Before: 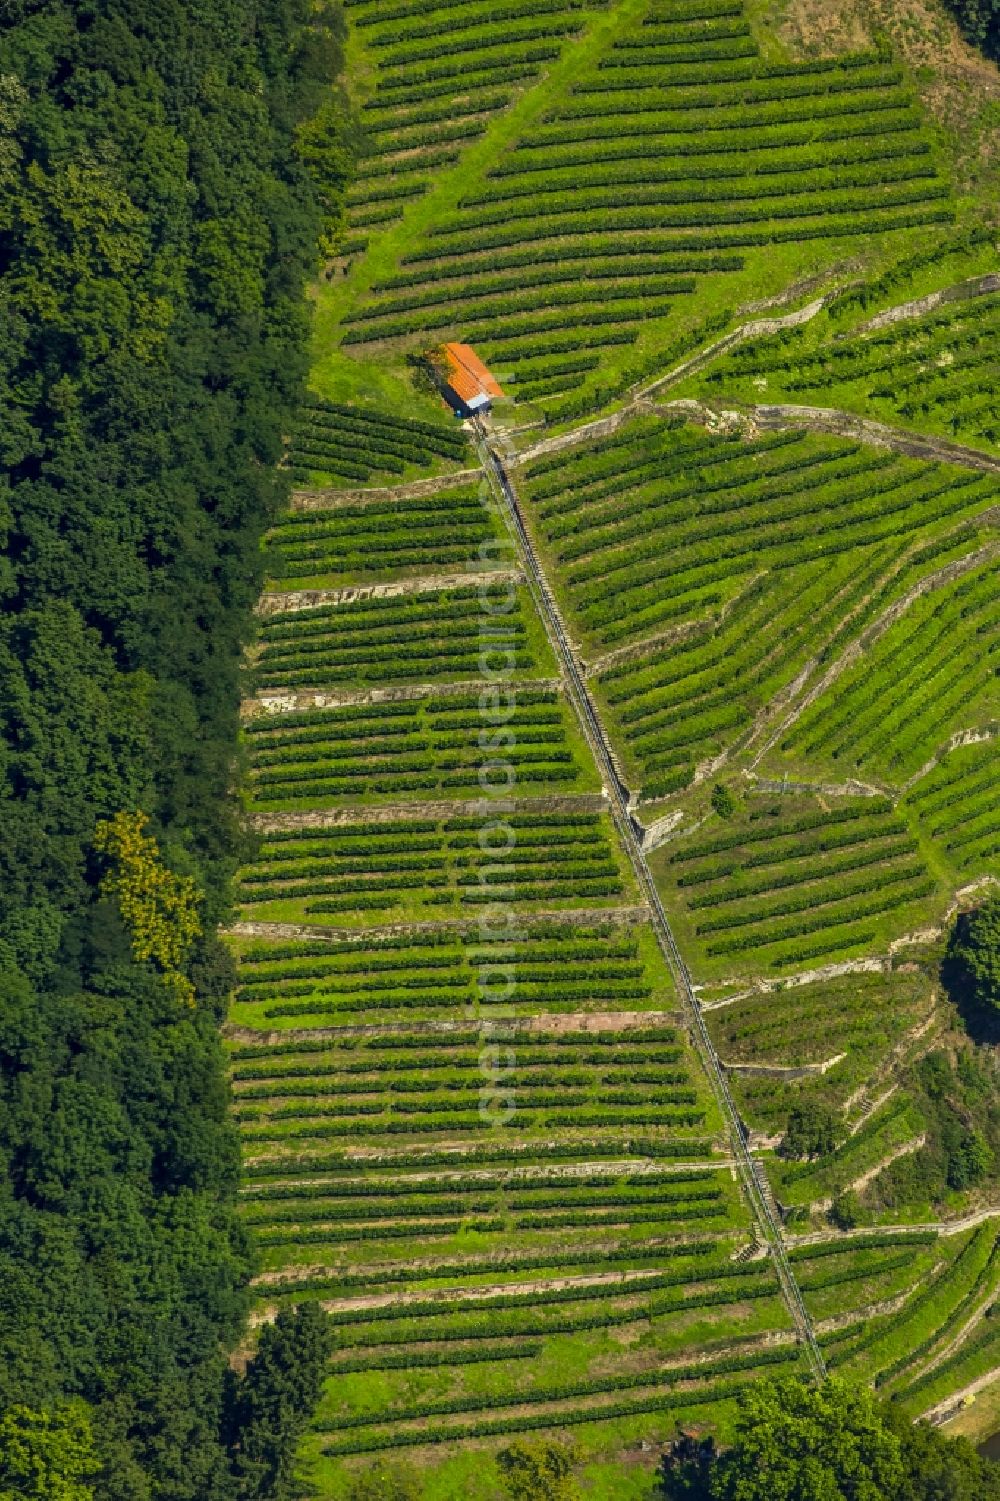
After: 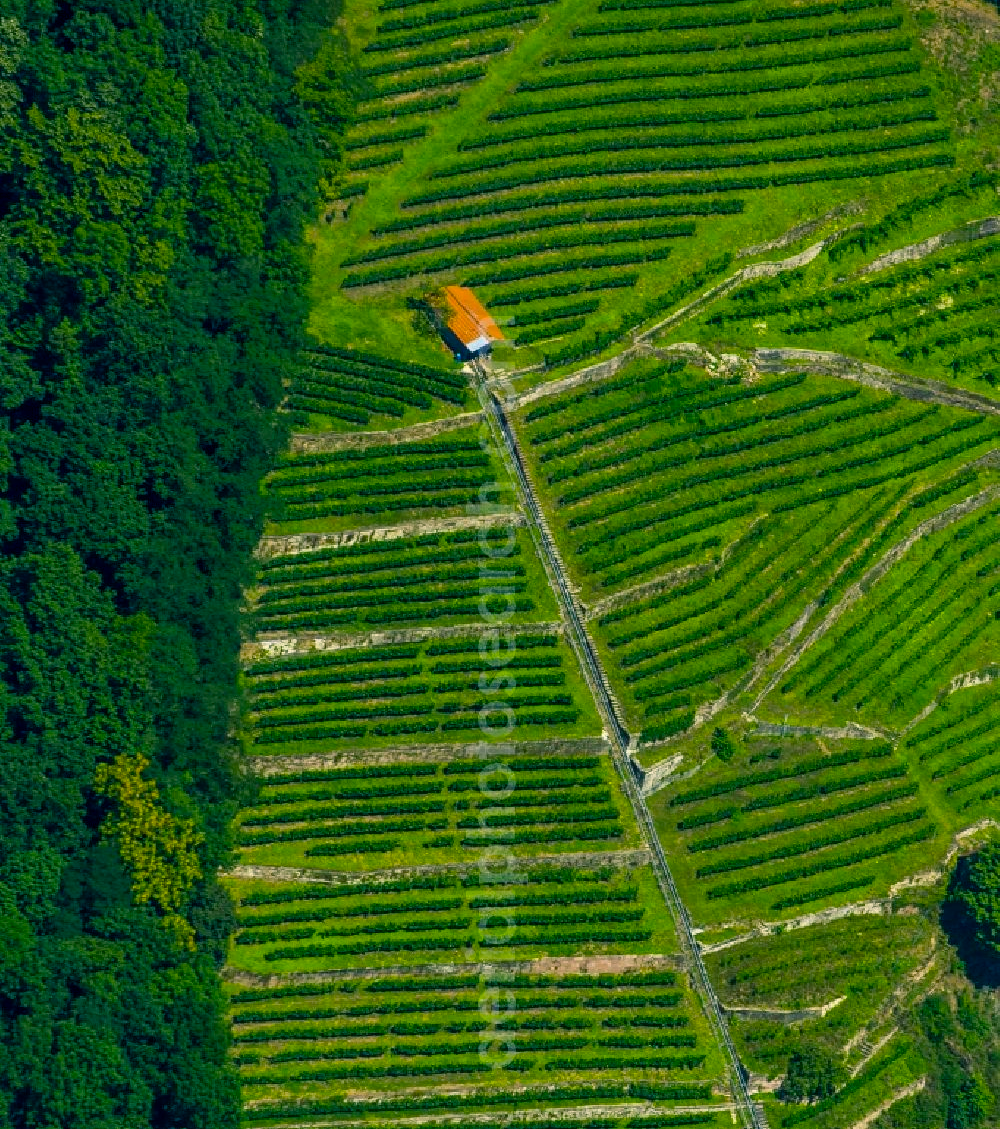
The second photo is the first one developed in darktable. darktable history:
crop: top 3.845%, bottom 20.923%
color balance rgb: shadows lift › chroma 2.02%, shadows lift › hue 135.14°, power › luminance -7.563%, power › chroma 2.265%, power › hue 219.06°, global offset › hue 169.08°, linear chroma grading › global chroma 15.544%, perceptual saturation grading › global saturation 19.885%
